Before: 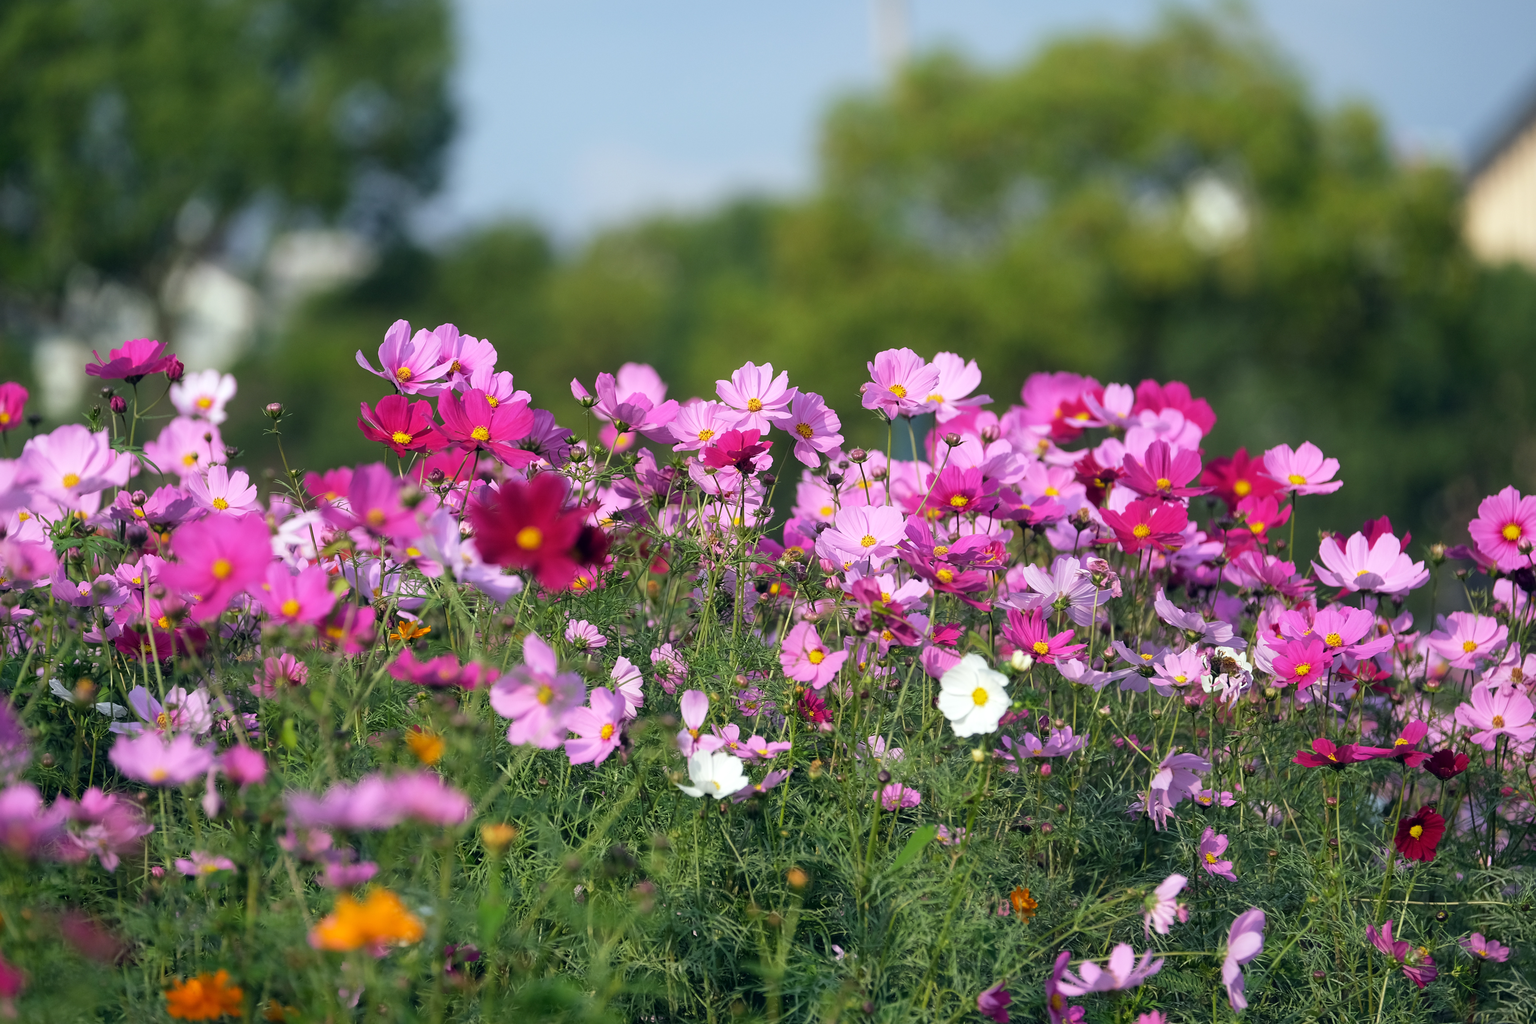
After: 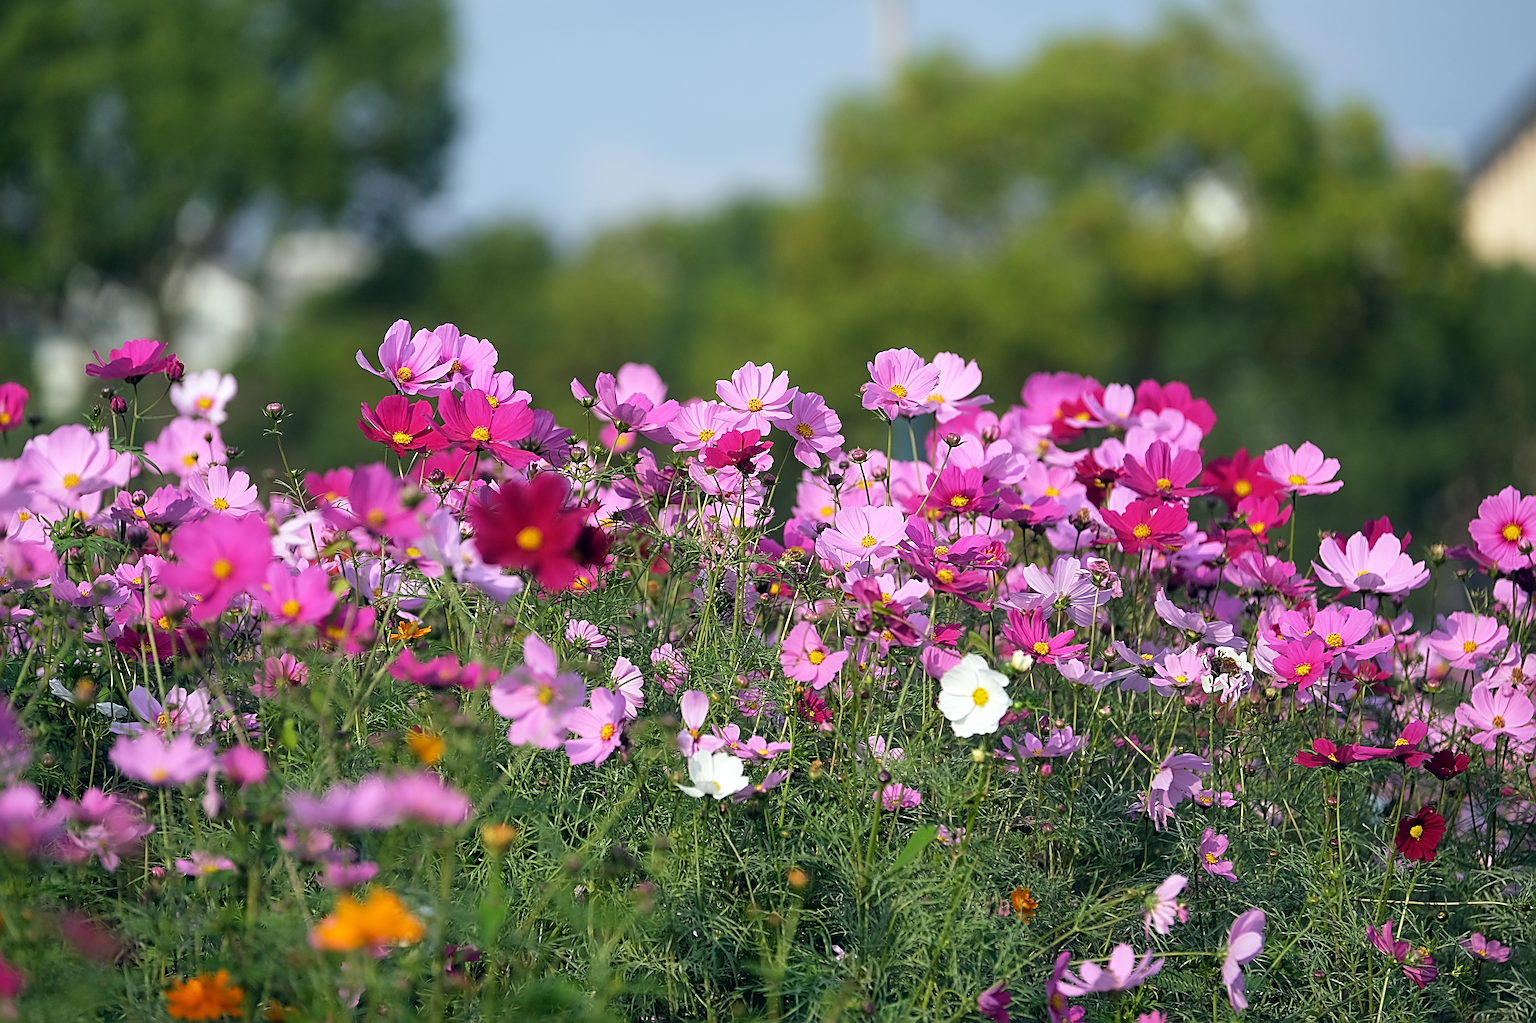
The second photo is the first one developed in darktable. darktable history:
white balance: emerald 1
sharpen: radius 3.69, amount 0.928
